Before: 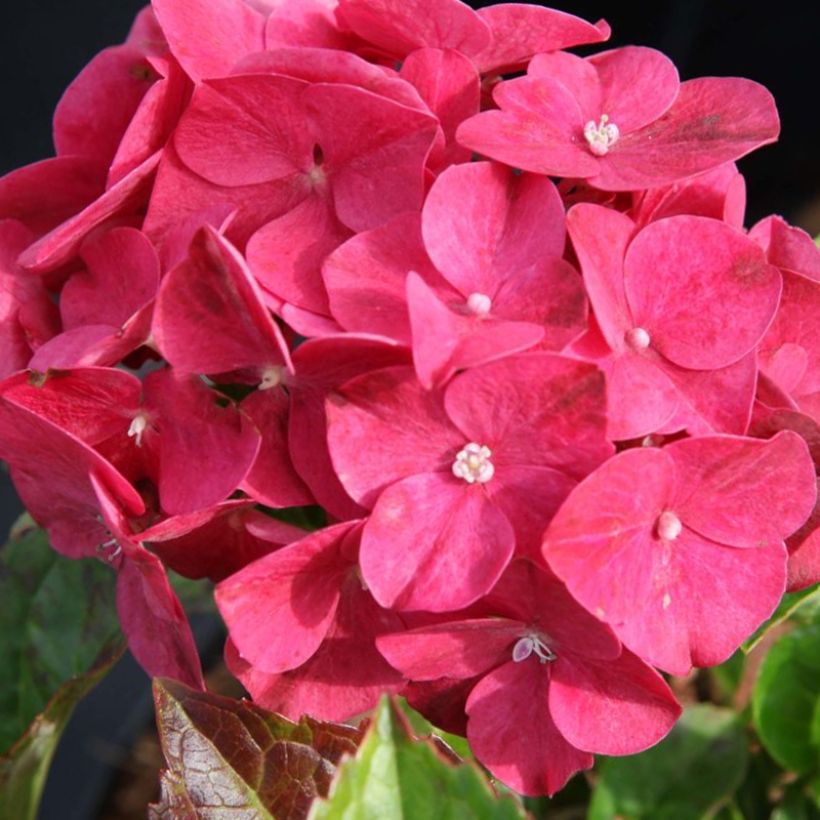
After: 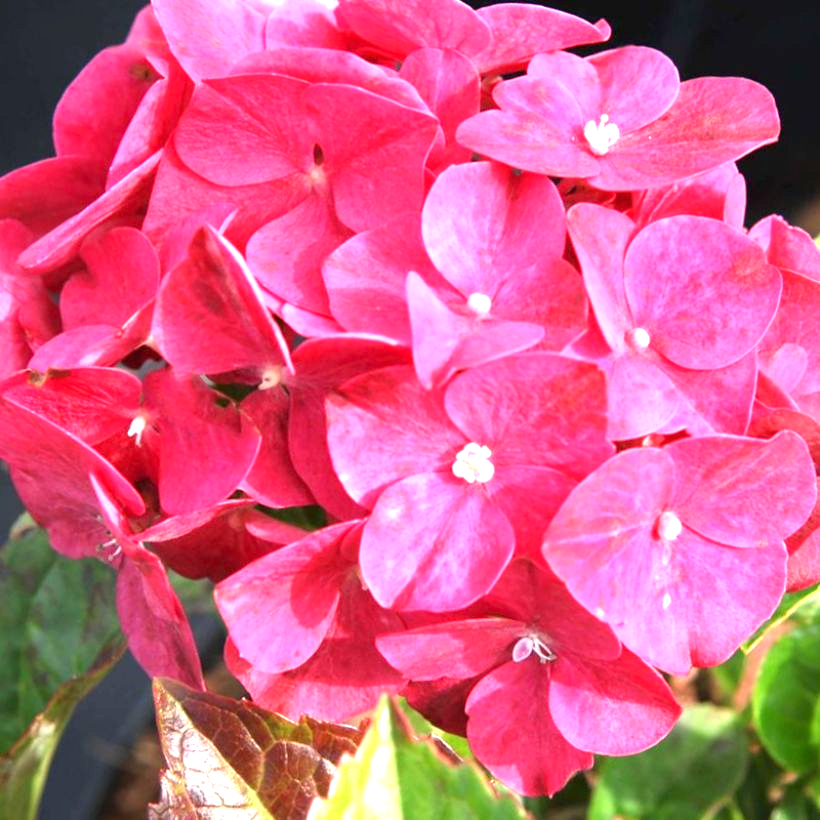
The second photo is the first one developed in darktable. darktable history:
exposure: exposure 1.478 EV, compensate highlight preservation false
